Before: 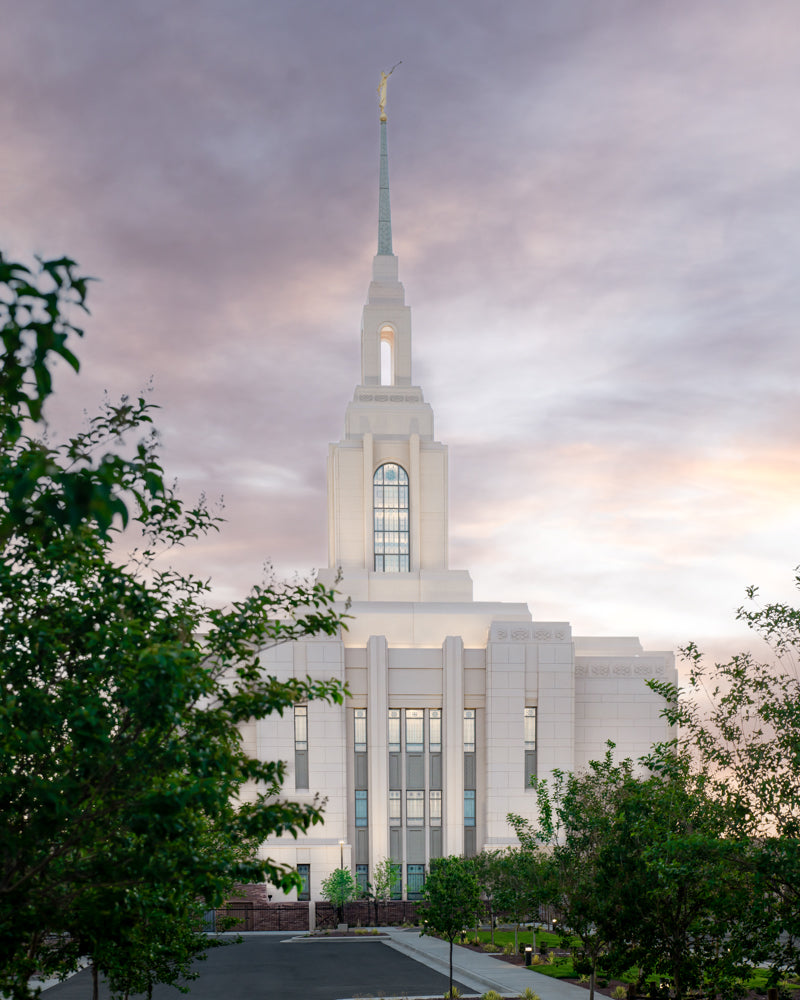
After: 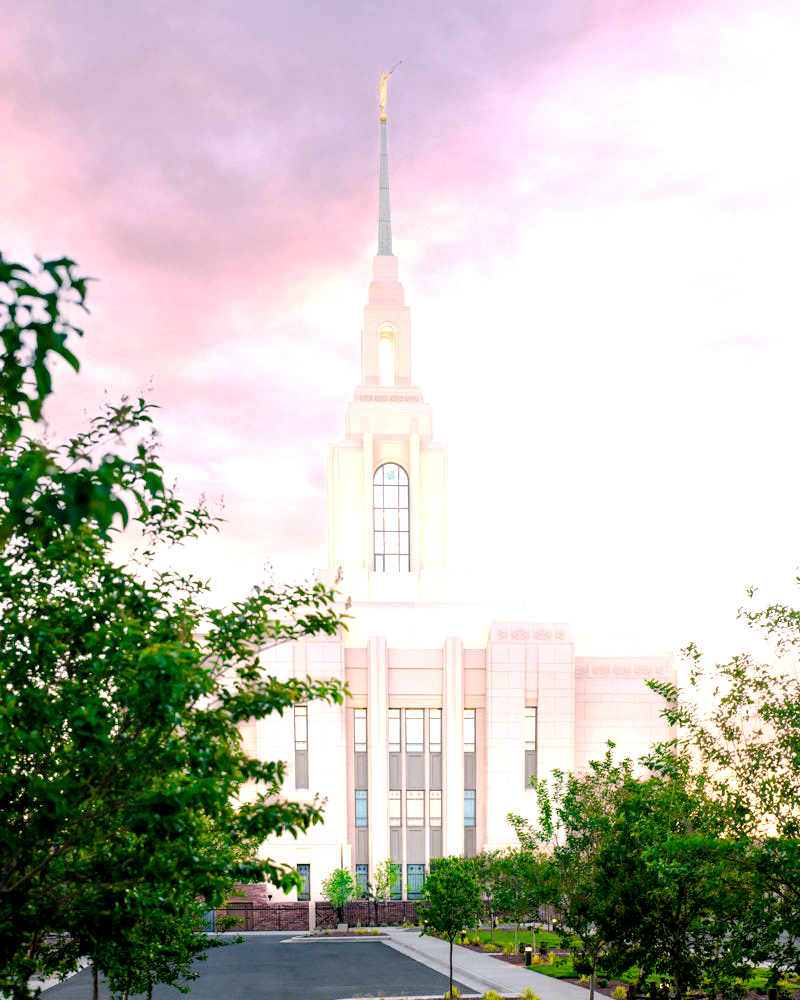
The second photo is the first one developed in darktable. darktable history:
base curve: curves: ch0 [(0, 0) (0.262, 0.32) (0.722, 0.705) (1, 1)], preserve colors none
color balance rgb: highlights gain › chroma 2.428%, highlights gain › hue 35.45°, global offset › luminance -0.481%, perceptual saturation grading › global saturation 39.089%
exposure: exposure 1.211 EV, compensate highlight preservation false
